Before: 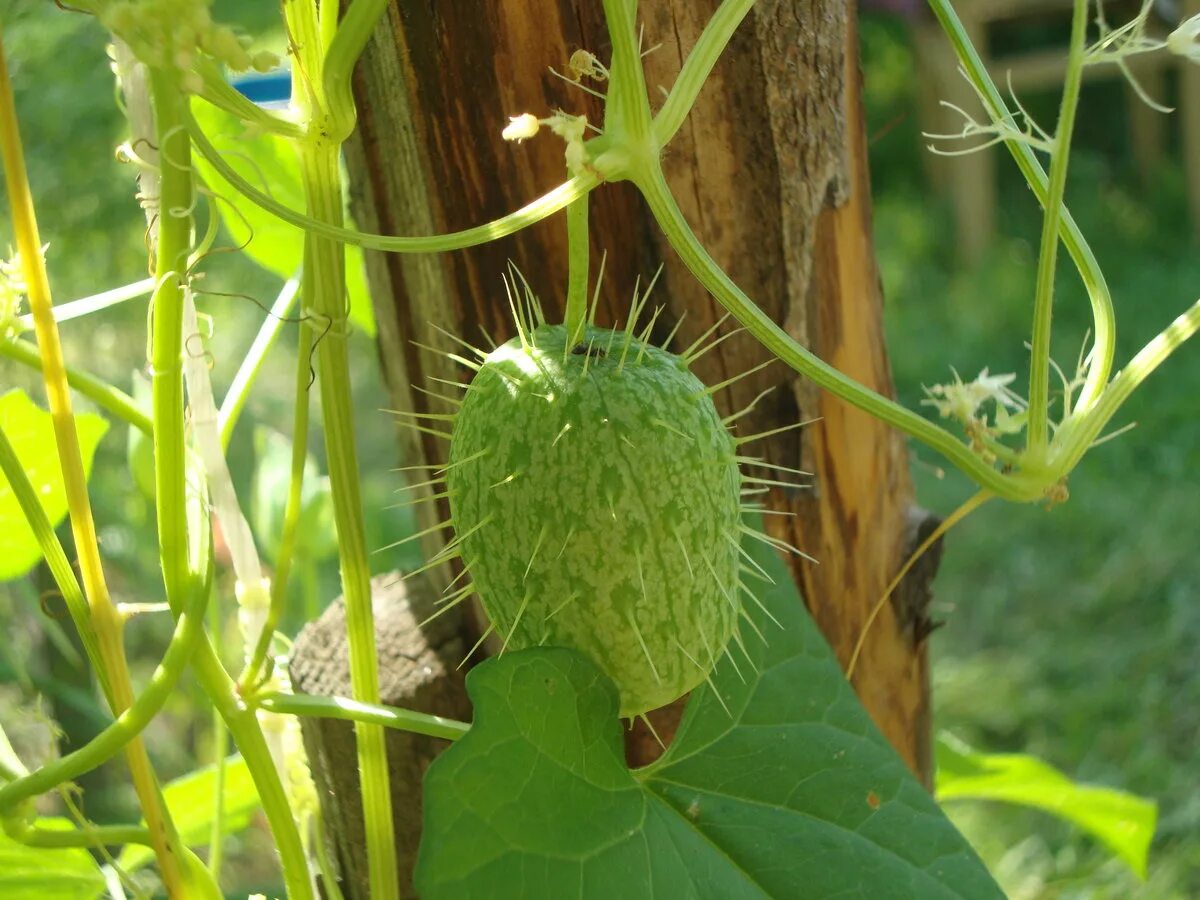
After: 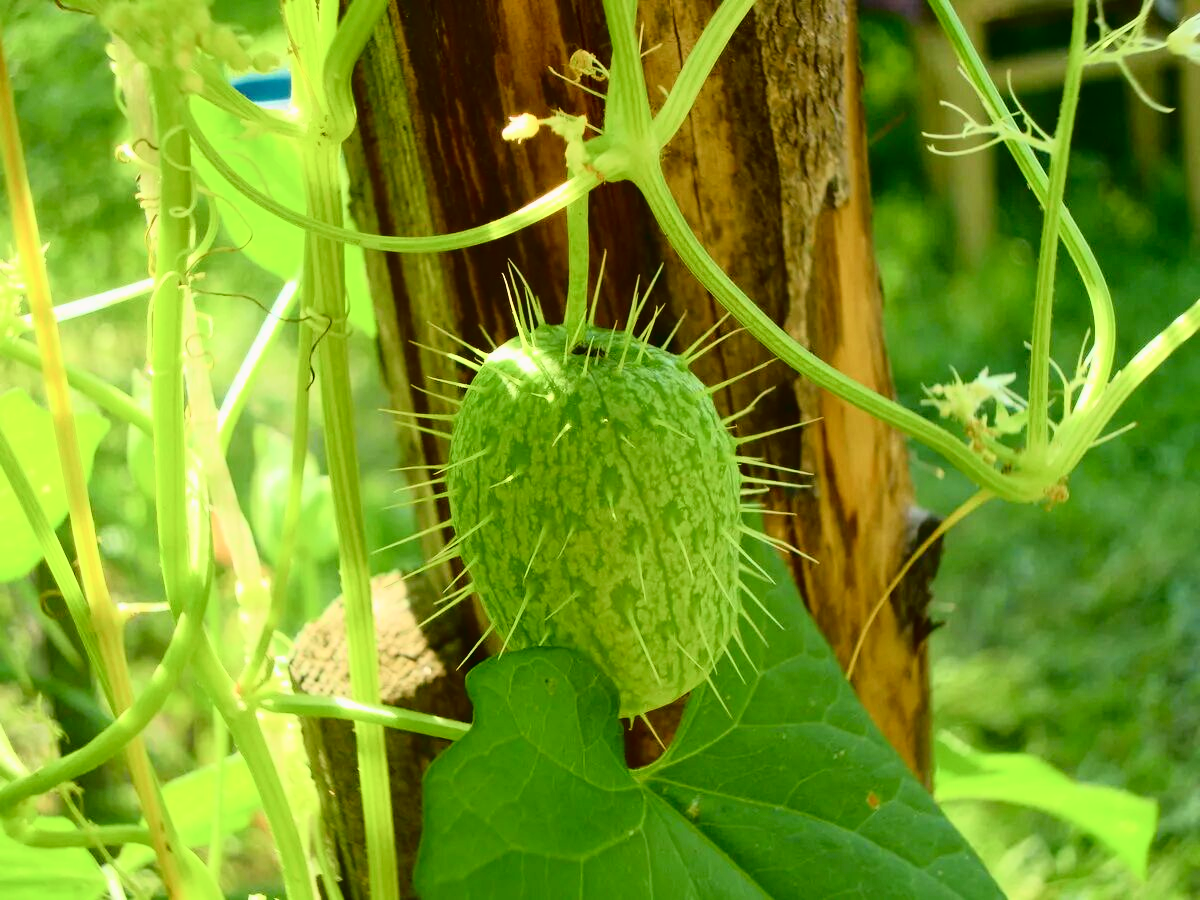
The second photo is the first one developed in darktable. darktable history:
tone curve: curves: ch0 [(0, 0.022) (0.177, 0.086) (0.392, 0.438) (0.704, 0.844) (0.858, 0.938) (1, 0.981)]; ch1 [(0, 0) (0.402, 0.36) (0.476, 0.456) (0.498, 0.501) (0.518, 0.521) (0.58, 0.598) (0.619, 0.65) (0.692, 0.737) (1, 1)]; ch2 [(0, 0) (0.415, 0.438) (0.483, 0.499) (0.503, 0.507) (0.526, 0.537) (0.563, 0.624) (0.626, 0.714) (0.699, 0.753) (0.997, 0.858)], color space Lab, independent channels, preserve colors none
